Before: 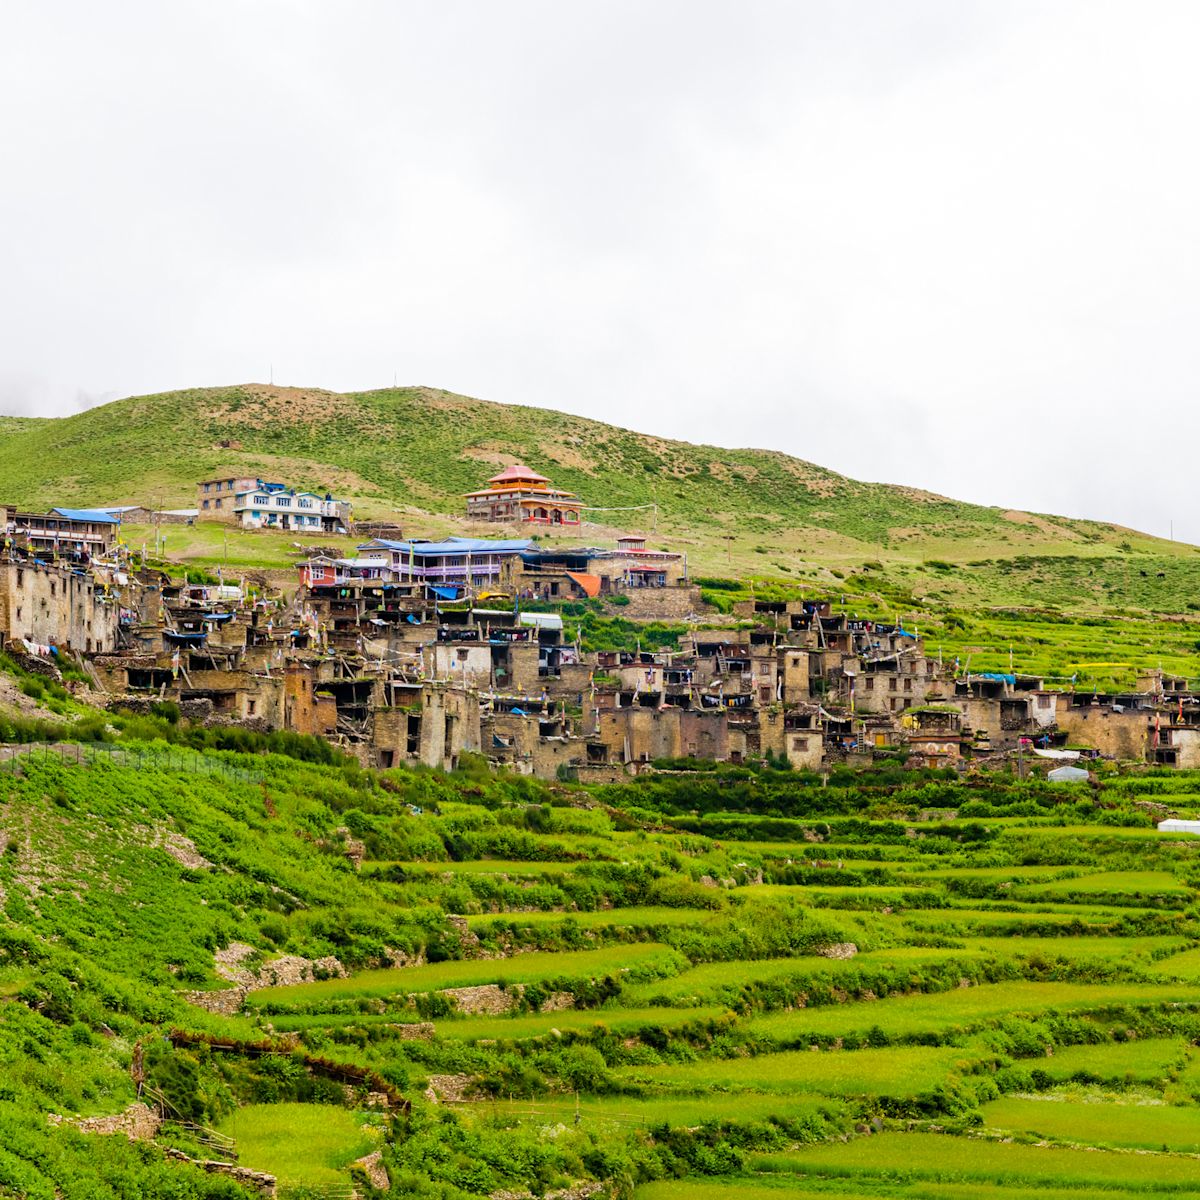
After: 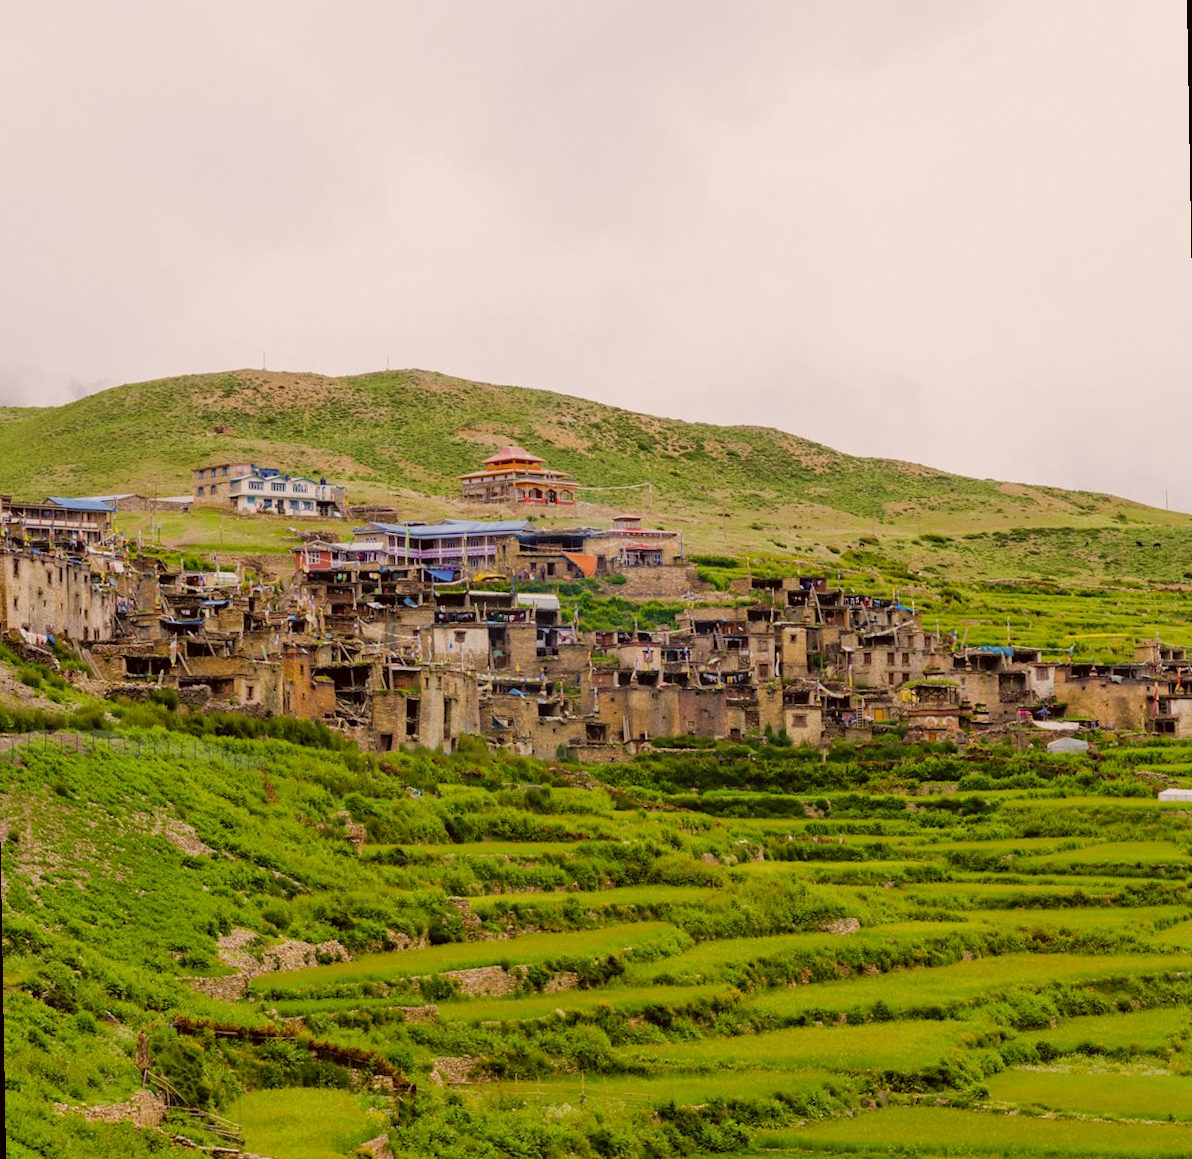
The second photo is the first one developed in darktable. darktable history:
color correction: highlights a* 6.27, highlights b* 8.19, shadows a* 5.94, shadows b* 7.23, saturation 0.9
rotate and perspective: rotation -1°, crop left 0.011, crop right 0.989, crop top 0.025, crop bottom 0.975
tone equalizer: -8 EV 0.25 EV, -7 EV 0.417 EV, -6 EV 0.417 EV, -5 EV 0.25 EV, -3 EV -0.25 EV, -2 EV -0.417 EV, -1 EV -0.417 EV, +0 EV -0.25 EV, edges refinement/feathering 500, mask exposure compensation -1.57 EV, preserve details guided filter
